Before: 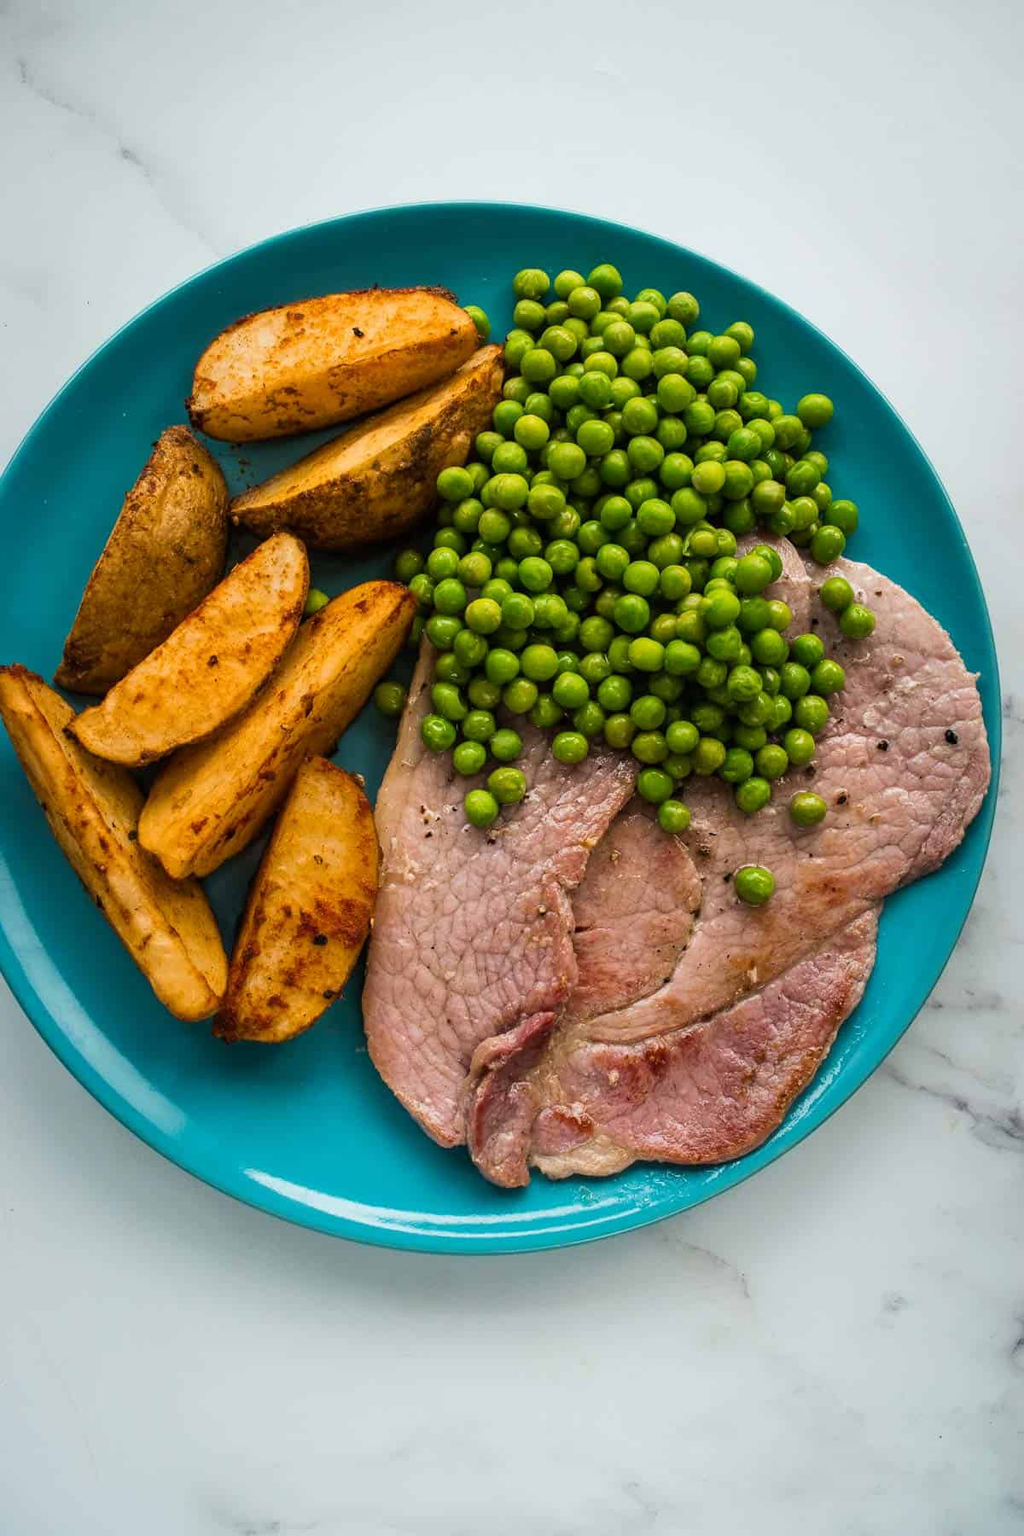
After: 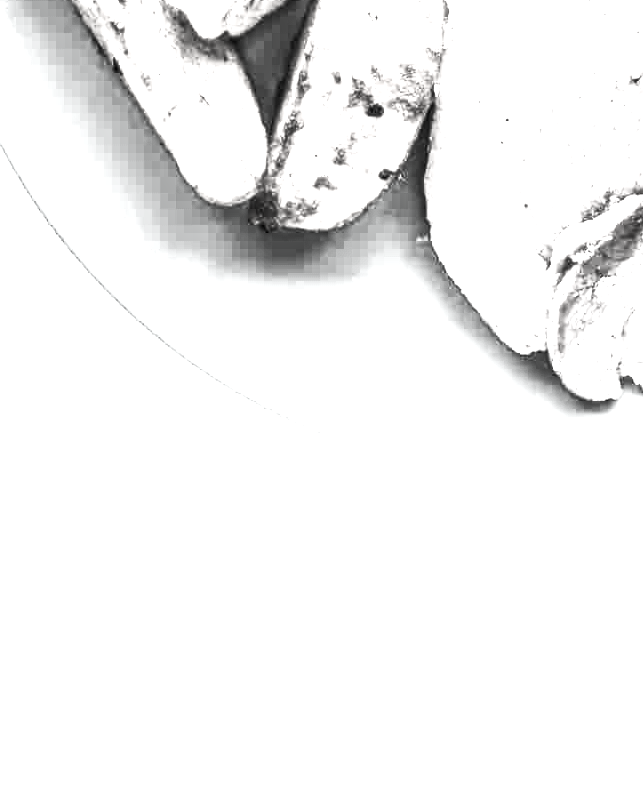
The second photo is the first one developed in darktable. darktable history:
exposure: black level correction 0, exposure 1.751 EV, compensate exposure bias true, compensate highlight preservation false
contrast brightness saturation: contrast 0.538, brightness 0.487, saturation -0.985
crop and rotate: top 55.088%, right 46.341%, bottom 0.201%
local contrast: detail 130%
levels: levels [0.052, 0.496, 0.908]
